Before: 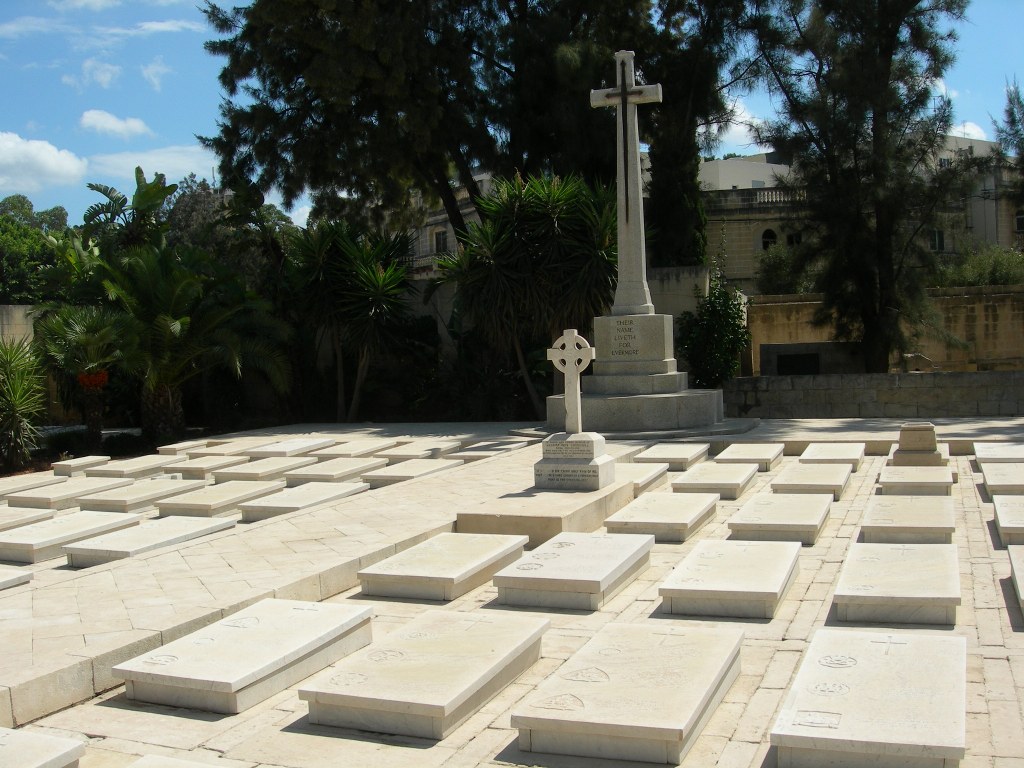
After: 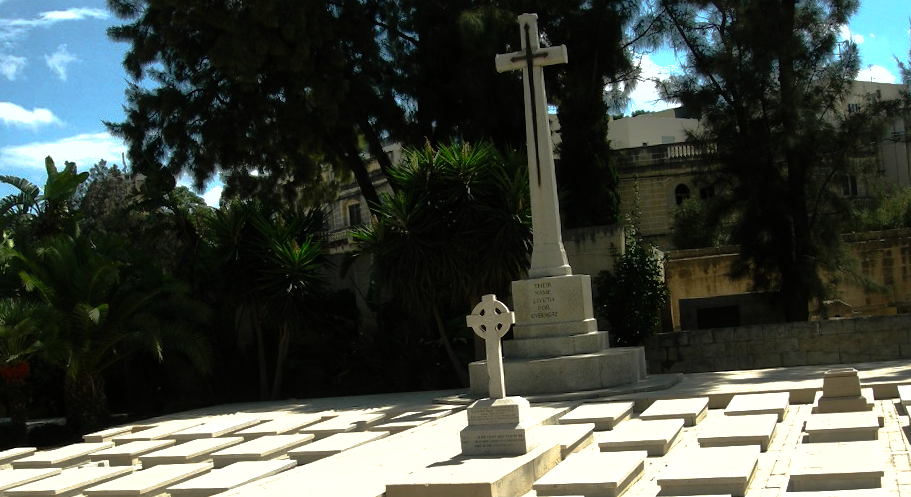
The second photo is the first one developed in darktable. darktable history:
crop and rotate: left 9.345%, top 7.22%, right 4.982%, bottom 32.331%
tone equalizer: -8 EV -0.75 EV, -7 EV -0.7 EV, -6 EV -0.6 EV, -5 EV -0.4 EV, -3 EV 0.4 EV, -2 EV 0.6 EV, -1 EV 0.7 EV, +0 EV 0.75 EV, edges refinement/feathering 500, mask exposure compensation -1.57 EV, preserve details no
exposure: exposure 0.078 EV, compensate highlight preservation false
shadows and highlights: on, module defaults
rotate and perspective: rotation -3.18°, automatic cropping off
rgb curve: curves: ch2 [(0, 0) (0.567, 0.512) (1, 1)], mode RGB, independent channels
base curve: curves: ch0 [(0, 0) (0.564, 0.291) (0.802, 0.731) (1, 1)]
